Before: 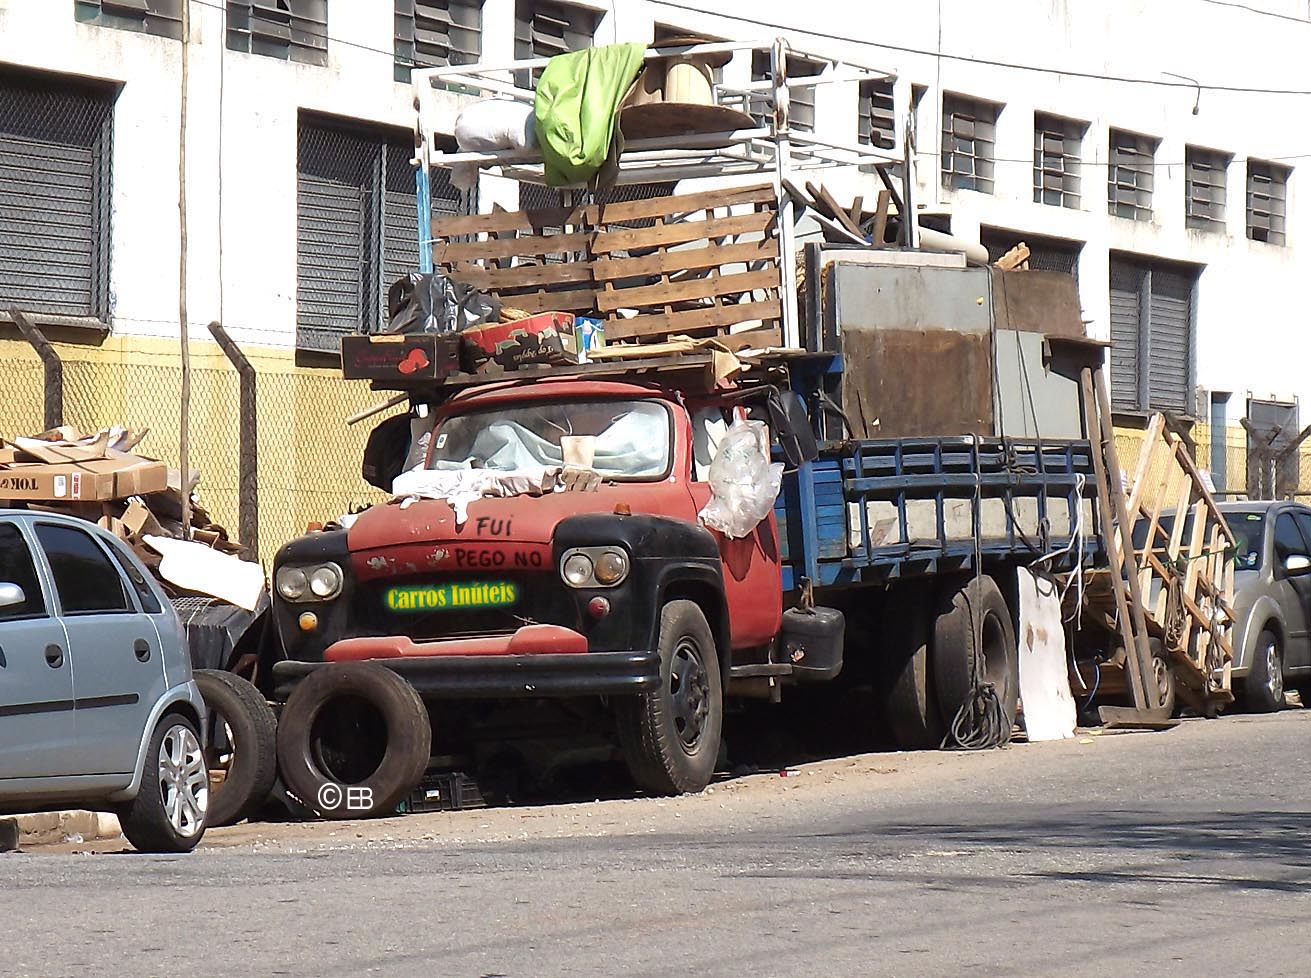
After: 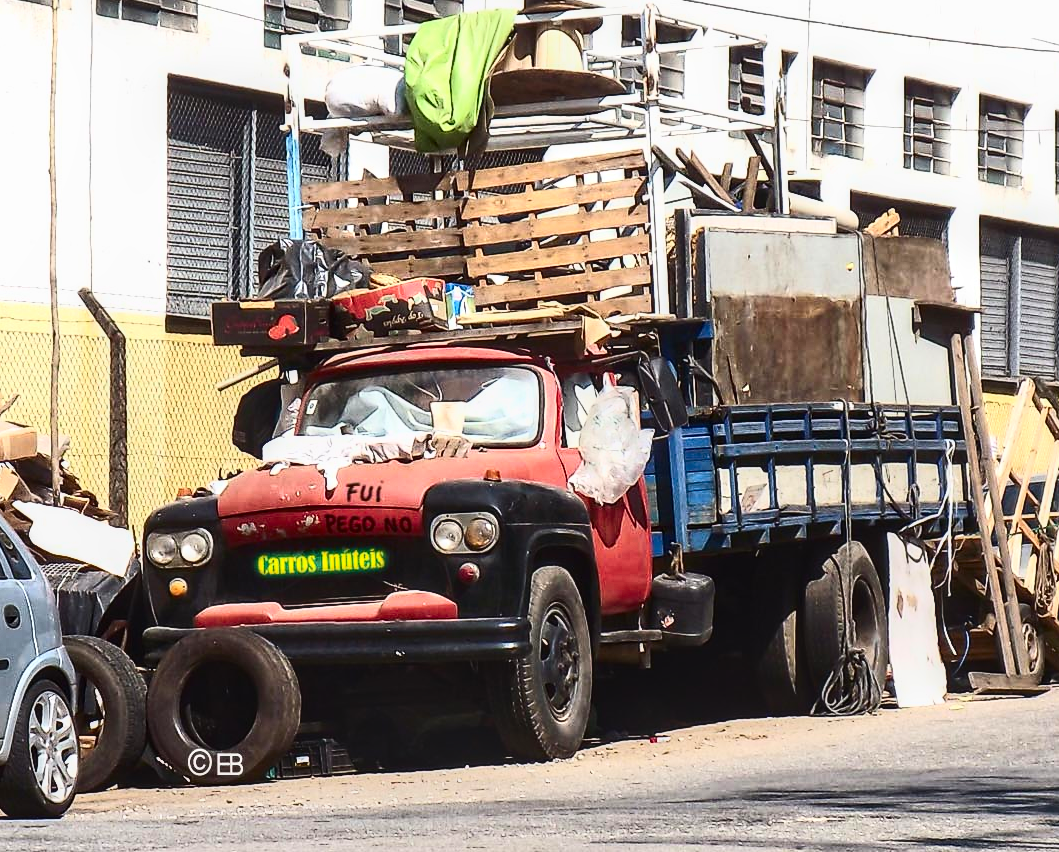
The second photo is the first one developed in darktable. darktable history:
contrast brightness saturation: contrast 0.412, brightness 0.105, saturation 0.212
crop: left 9.97%, top 3.543%, right 9.232%, bottom 9.33%
local contrast: on, module defaults
